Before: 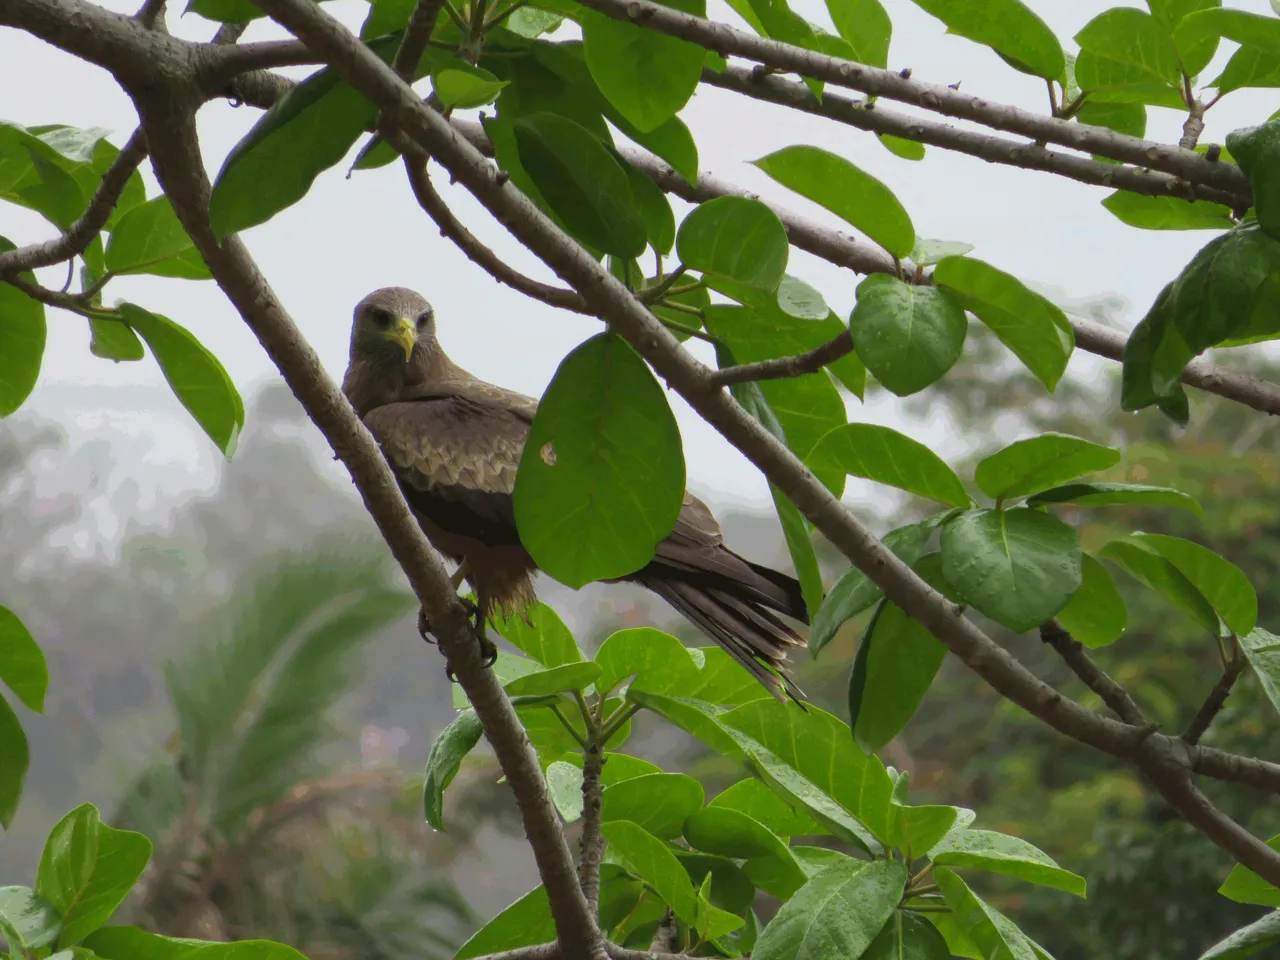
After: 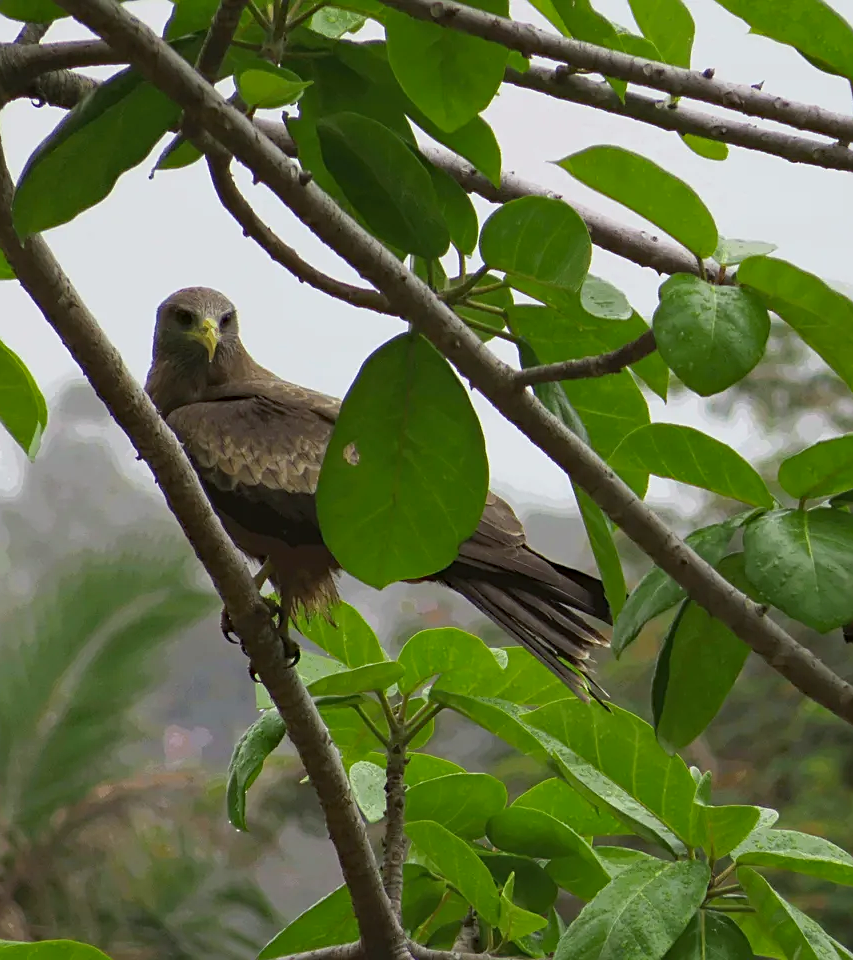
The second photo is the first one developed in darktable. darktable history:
crop: left 15.42%, right 17.862%
sharpen: amount 0.471
exposure: compensate highlight preservation false
haze removal: compatibility mode true, adaptive false
